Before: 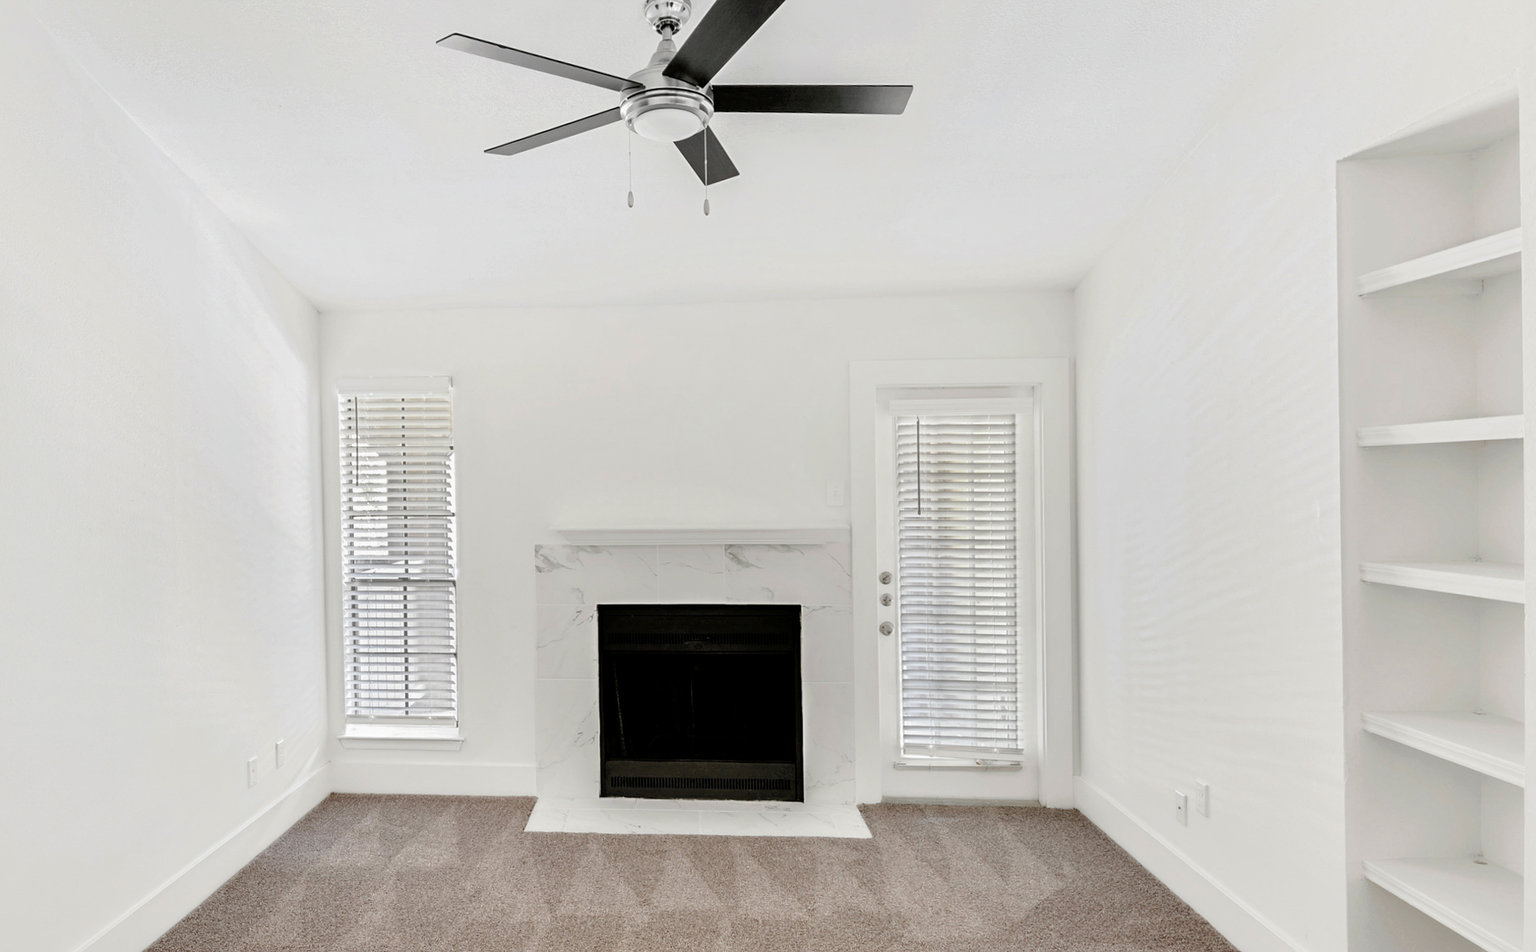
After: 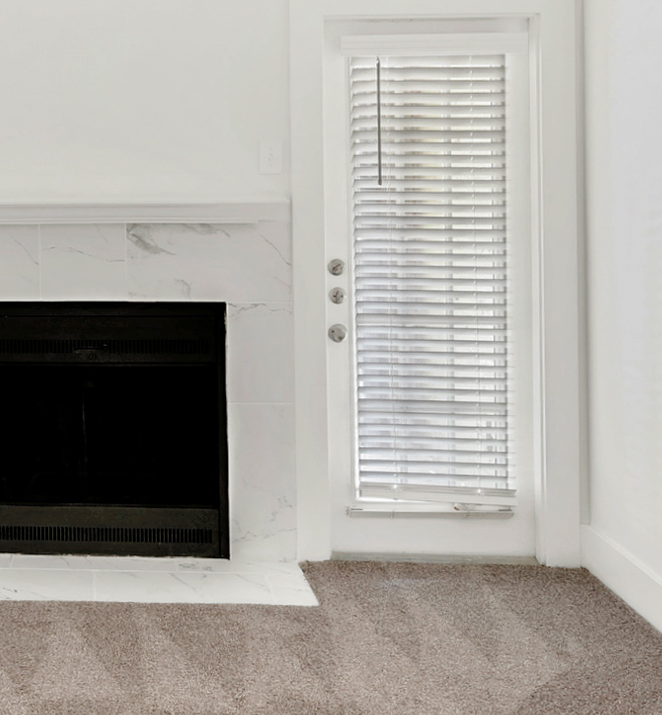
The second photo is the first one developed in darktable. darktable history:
crop: left 40.878%, top 39.176%, right 25.993%, bottom 3.081%
tone equalizer: on, module defaults
